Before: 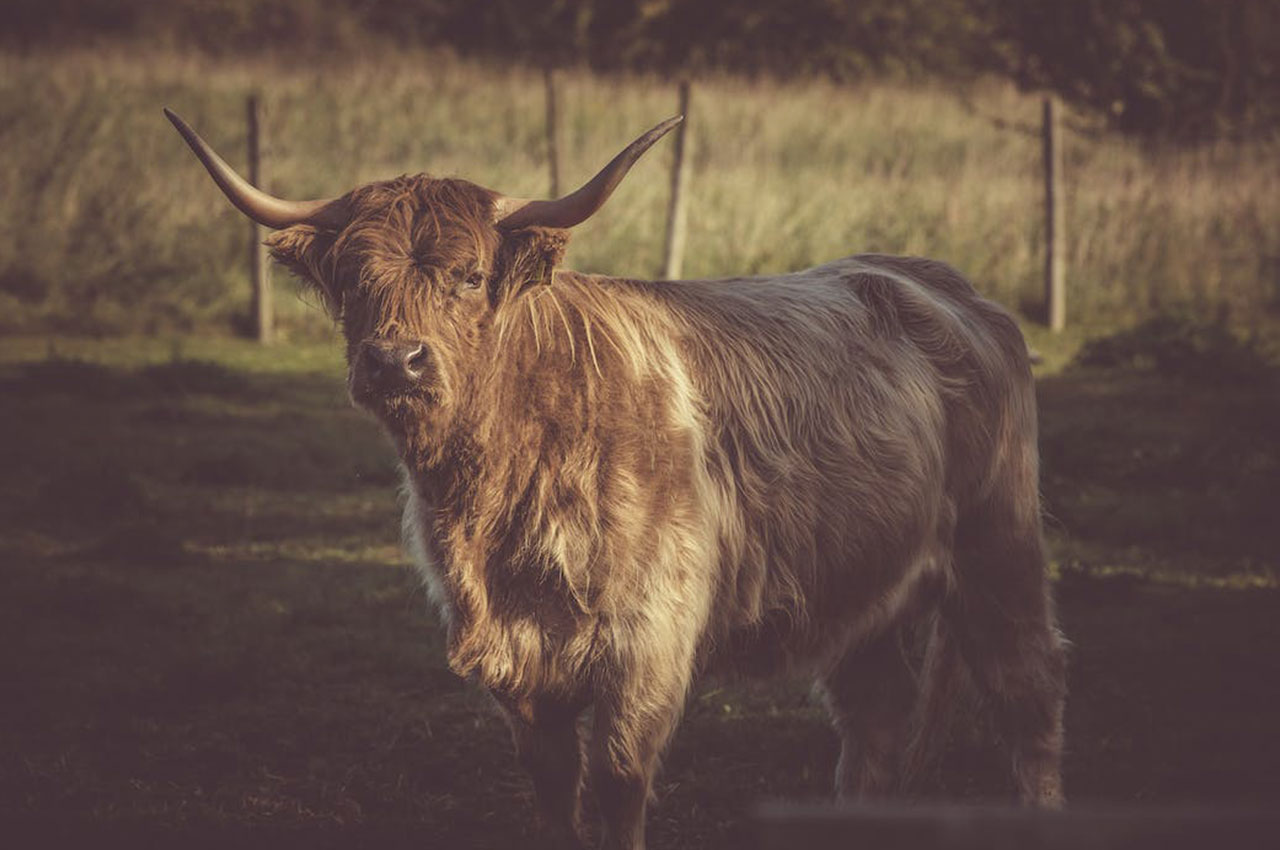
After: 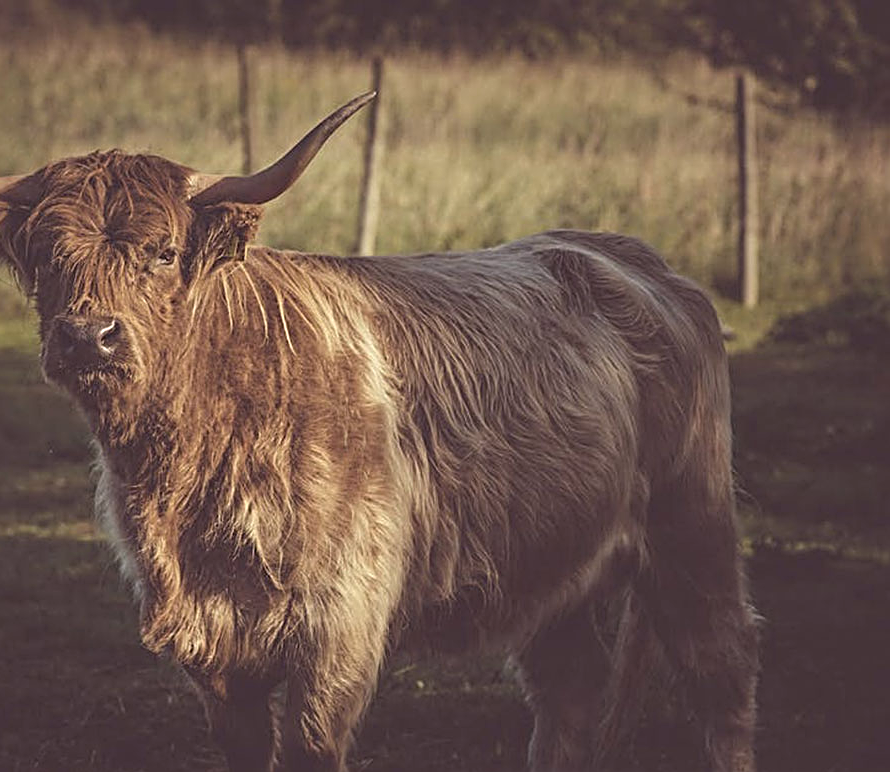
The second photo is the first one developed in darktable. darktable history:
sharpen: radius 3.025, amount 0.757
crop and rotate: left 24.034%, top 2.838%, right 6.406%, bottom 6.299%
white balance: red 1.009, blue 1.027
